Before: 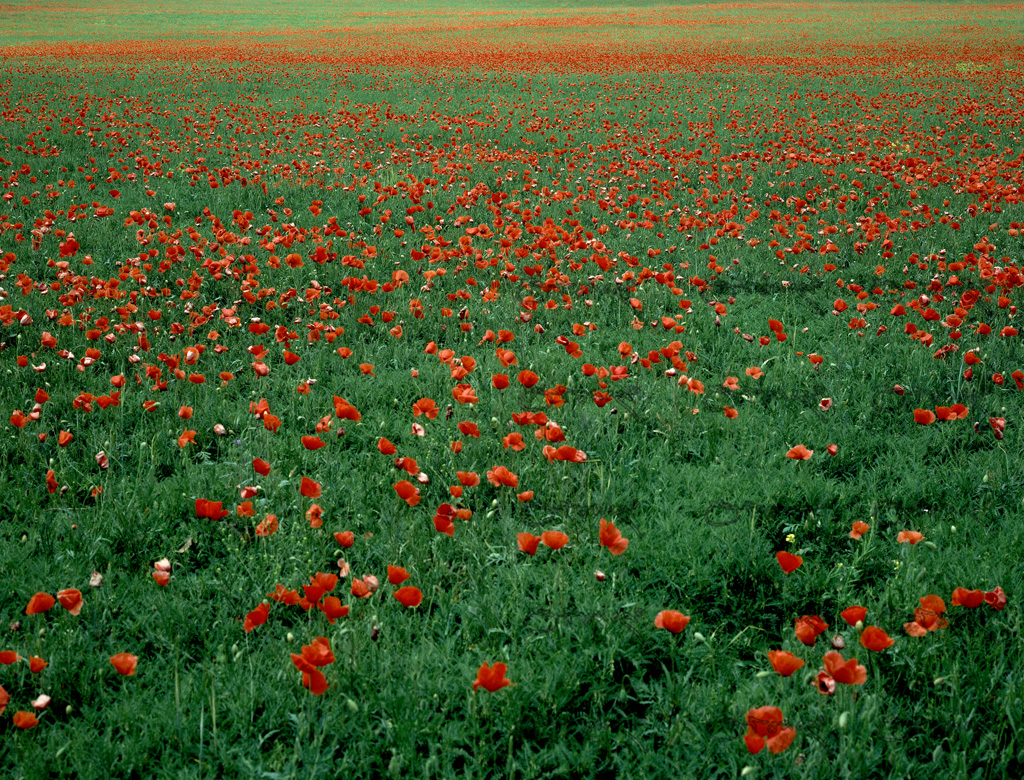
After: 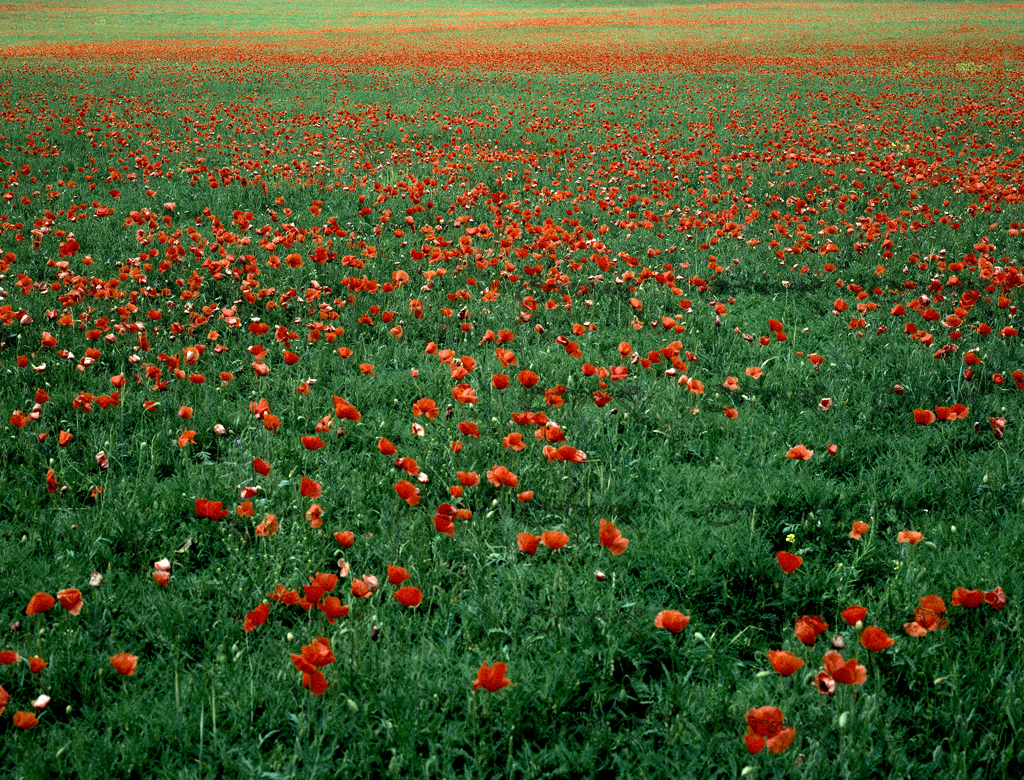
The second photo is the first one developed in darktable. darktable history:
tone equalizer: -8 EV -0.417 EV, -7 EV -0.389 EV, -6 EV -0.333 EV, -5 EV -0.222 EV, -3 EV 0.222 EV, -2 EV 0.333 EV, -1 EV 0.389 EV, +0 EV 0.417 EV, edges refinement/feathering 500, mask exposure compensation -1.57 EV, preserve details no
grain: on, module defaults
